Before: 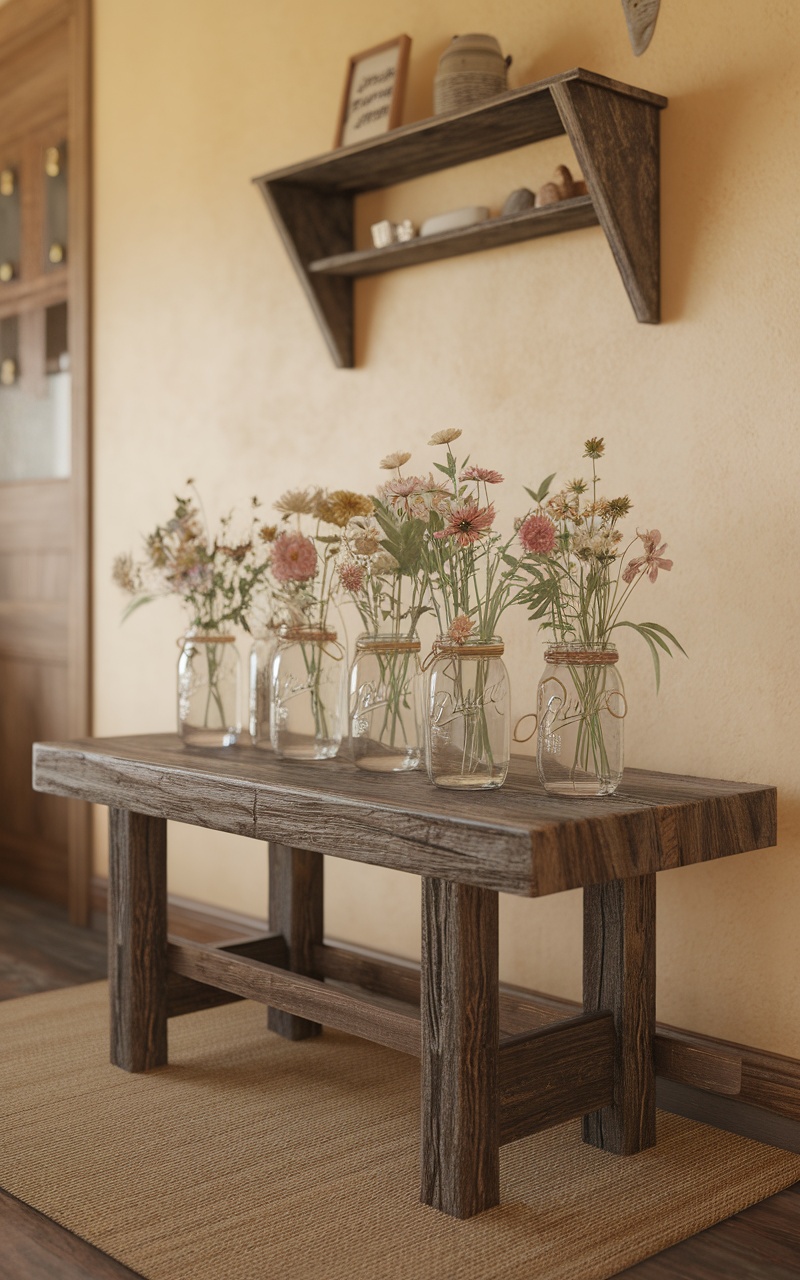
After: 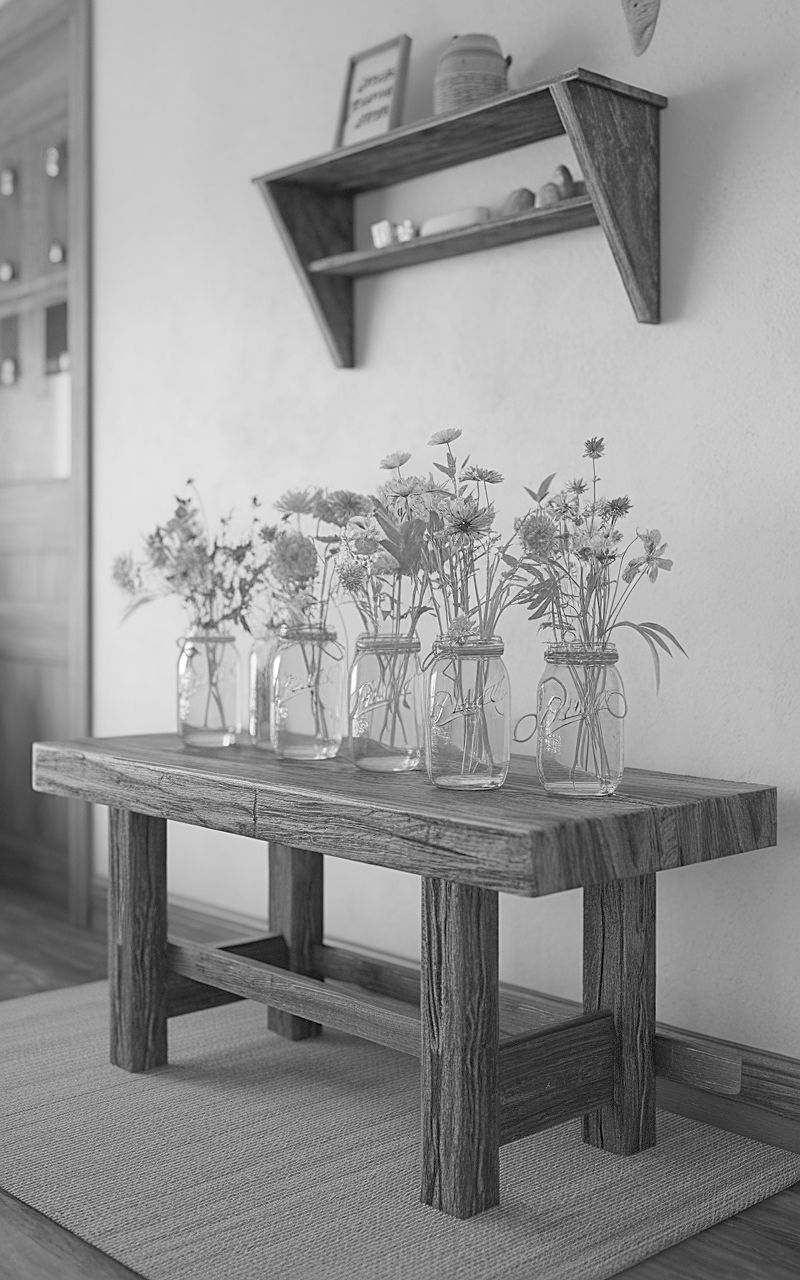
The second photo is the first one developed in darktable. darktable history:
sharpen: on, module defaults
color zones: curves: ch1 [(0, -0.014) (0.143, -0.013) (0.286, -0.013) (0.429, -0.016) (0.571, -0.019) (0.714, -0.015) (0.857, 0.002) (1, -0.014)]
contrast brightness saturation: brightness 0.148
